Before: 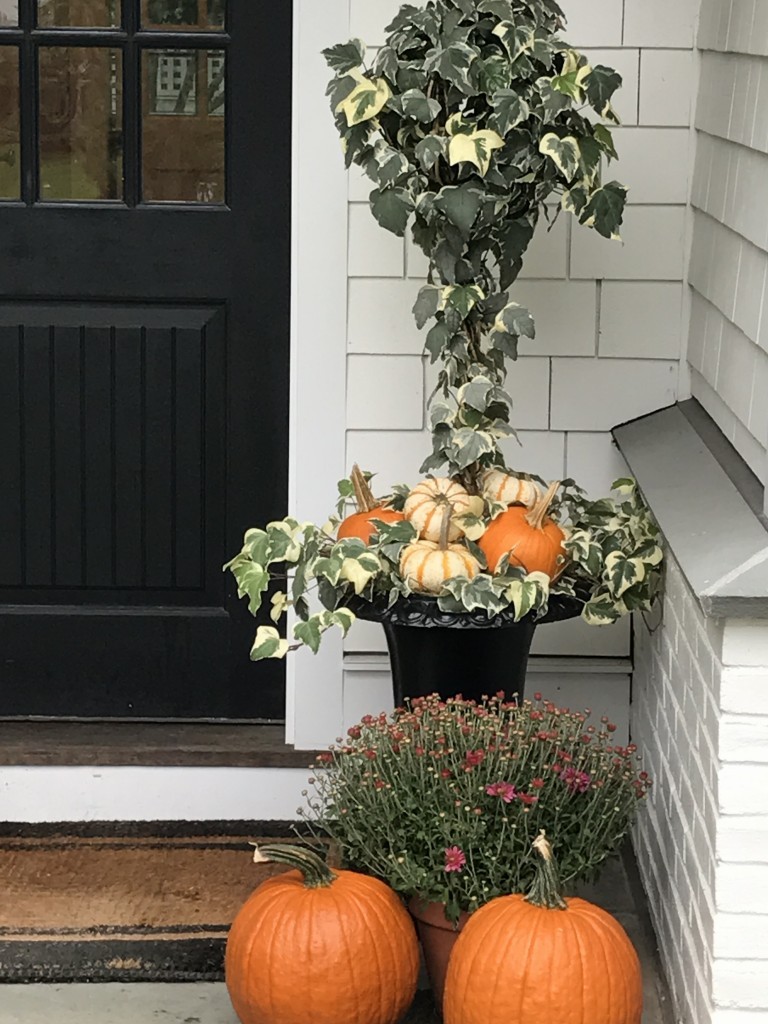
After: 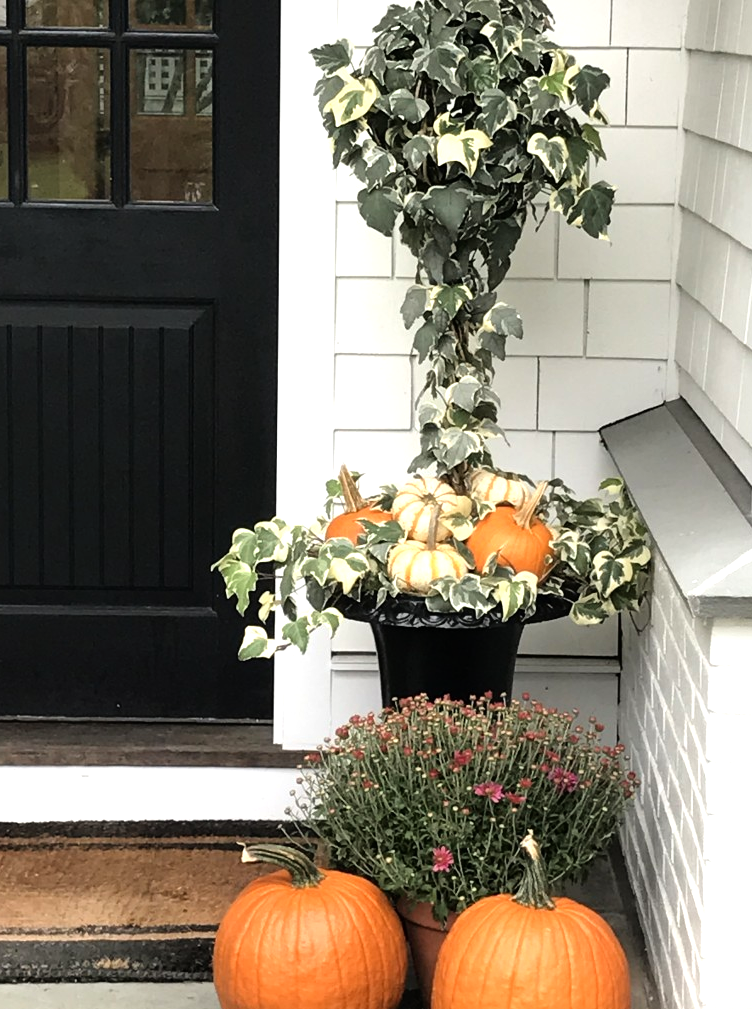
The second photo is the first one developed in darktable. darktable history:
tone equalizer: -8 EV -0.738 EV, -7 EV -0.684 EV, -6 EV -0.563 EV, -5 EV -0.389 EV, -3 EV 0.4 EV, -2 EV 0.6 EV, -1 EV 0.688 EV, +0 EV 0.763 EV
crop: left 1.691%, right 0.283%, bottom 1.454%
